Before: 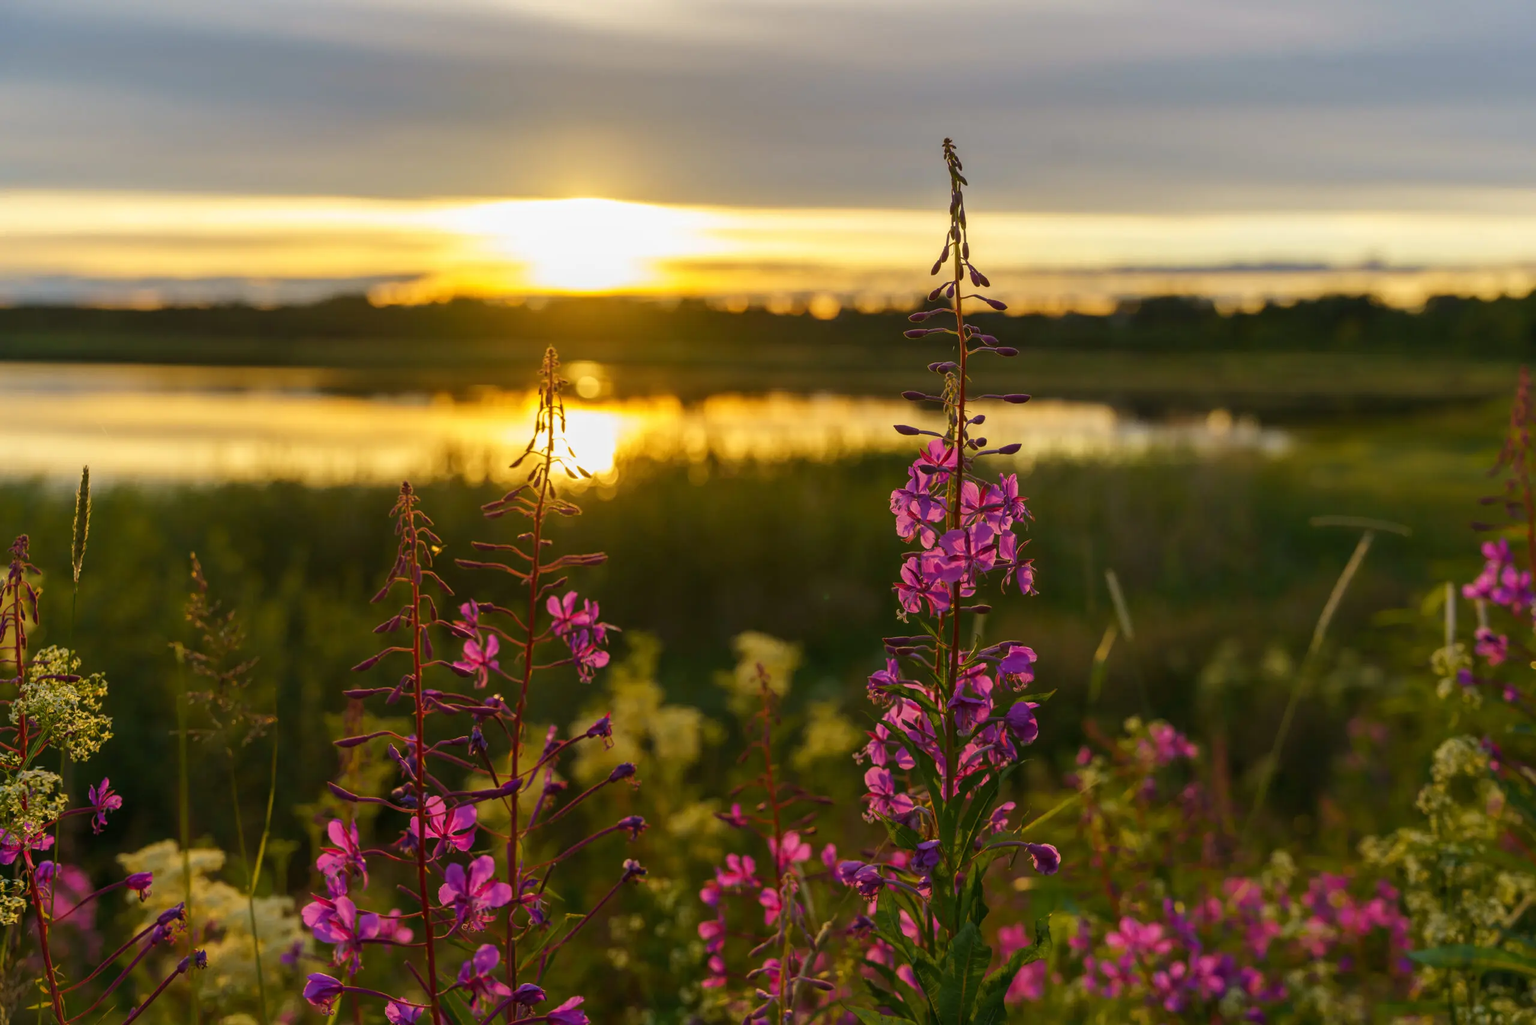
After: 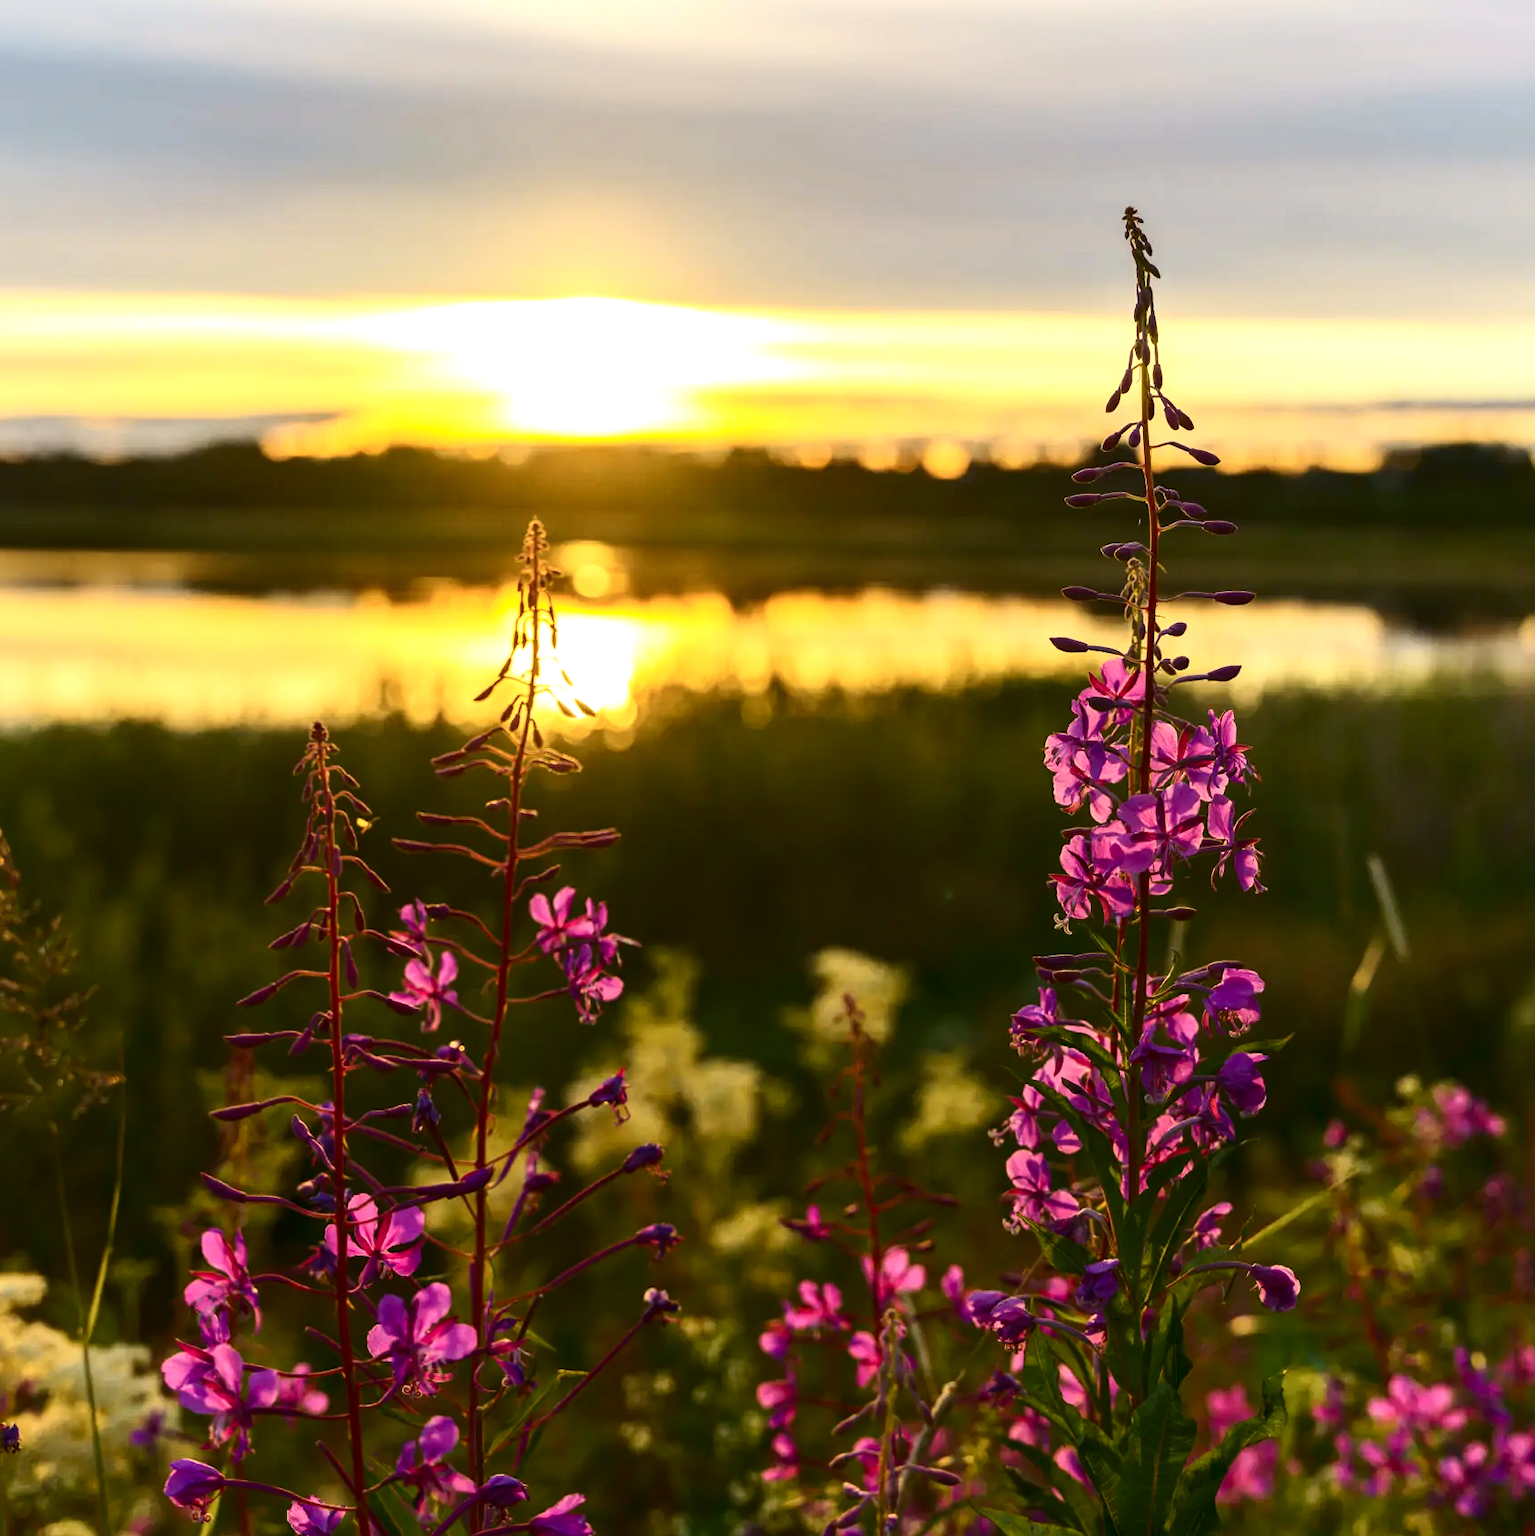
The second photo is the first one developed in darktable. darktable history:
contrast brightness saturation: contrast 0.28
crop and rotate: left 12.648%, right 20.685%
exposure: black level correction 0, exposure 0.5 EV, compensate exposure bias true, compensate highlight preservation false
